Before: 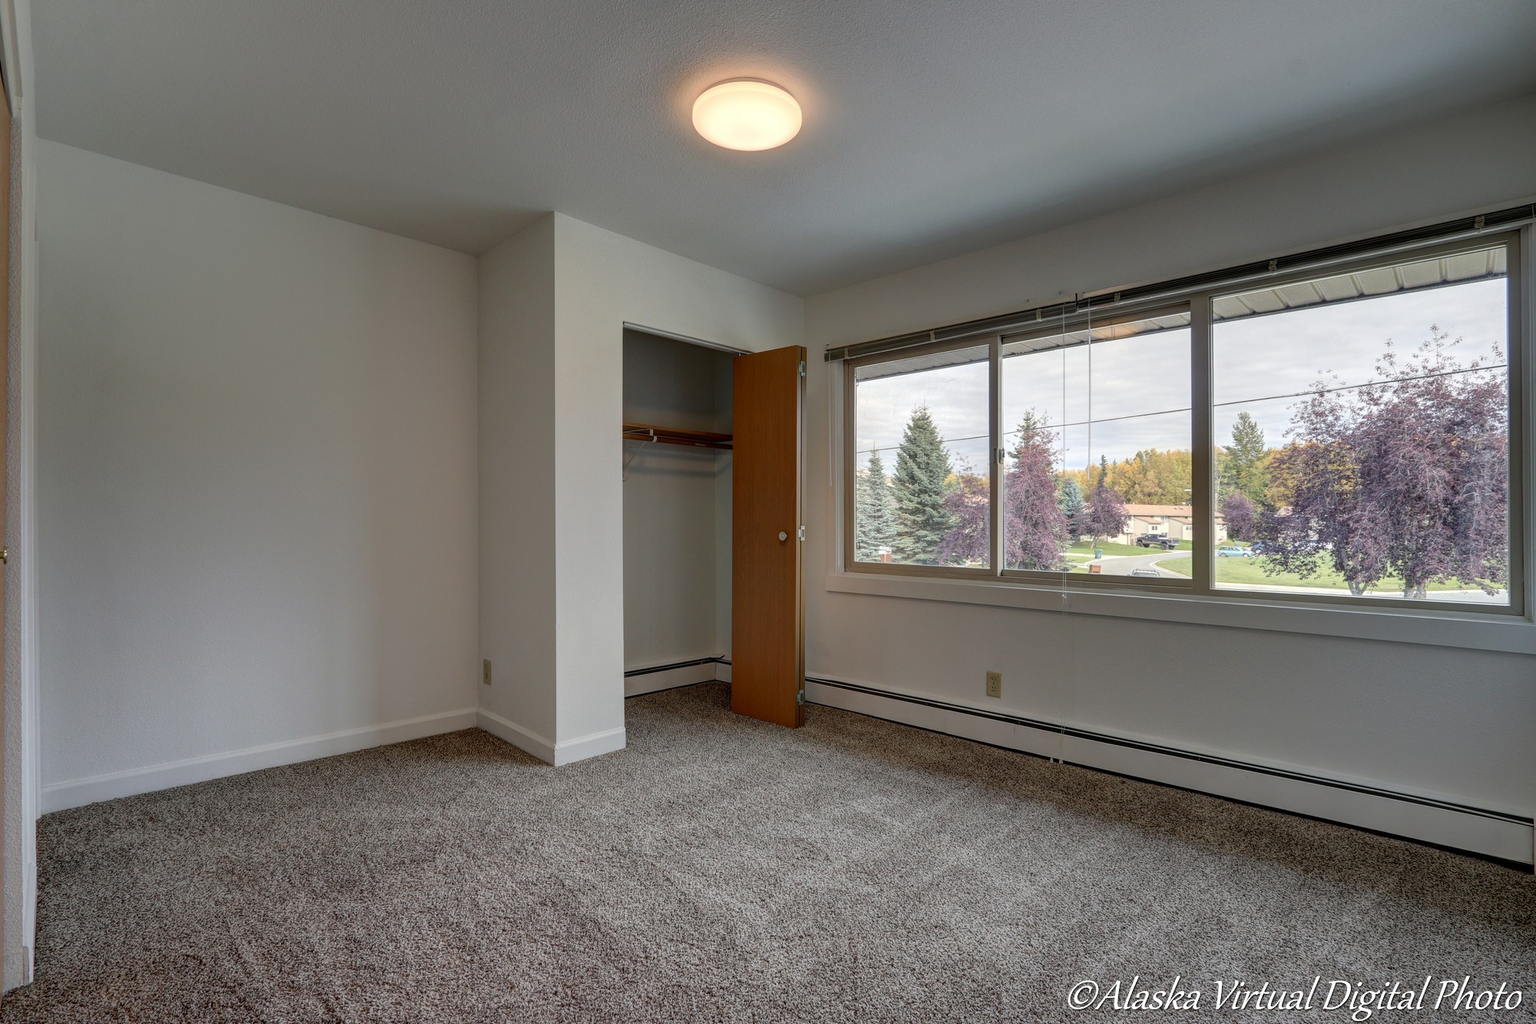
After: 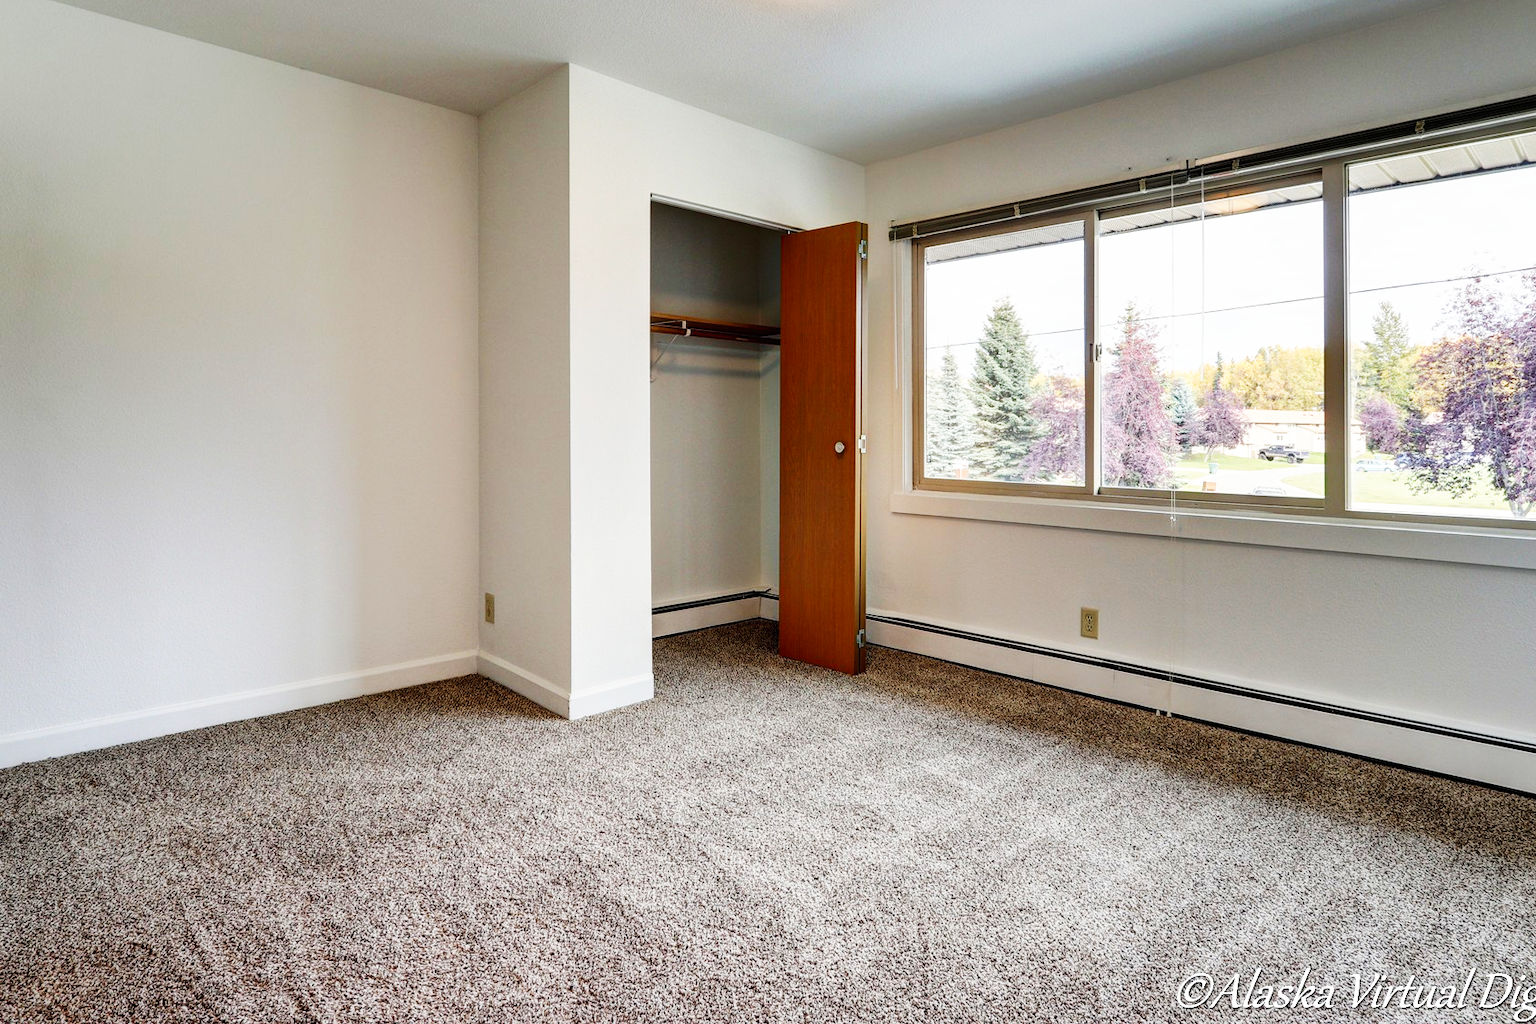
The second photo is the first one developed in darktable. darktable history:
crop and rotate: left 4.842%, top 15.51%, right 10.668%
base curve: curves: ch0 [(0, 0) (0.007, 0.004) (0.027, 0.03) (0.046, 0.07) (0.207, 0.54) (0.442, 0.872) (0.673, 0.972) (1, 1)], preserve colors none
